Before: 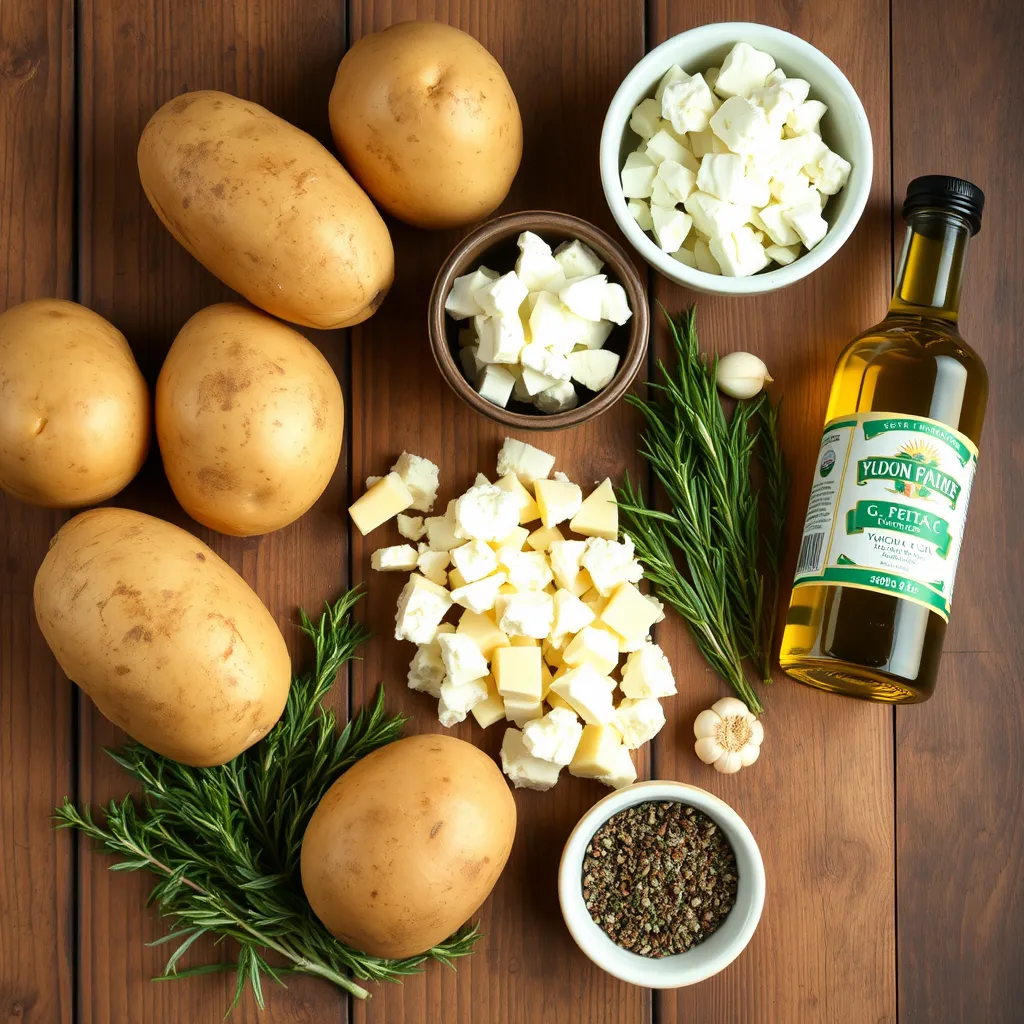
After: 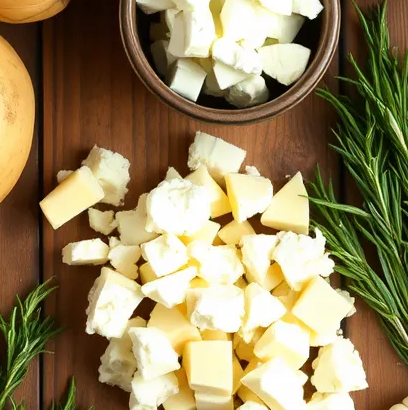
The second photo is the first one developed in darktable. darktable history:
crop: left 30.177%, top 29.961%, right 29.904%, bottom 29.991%
